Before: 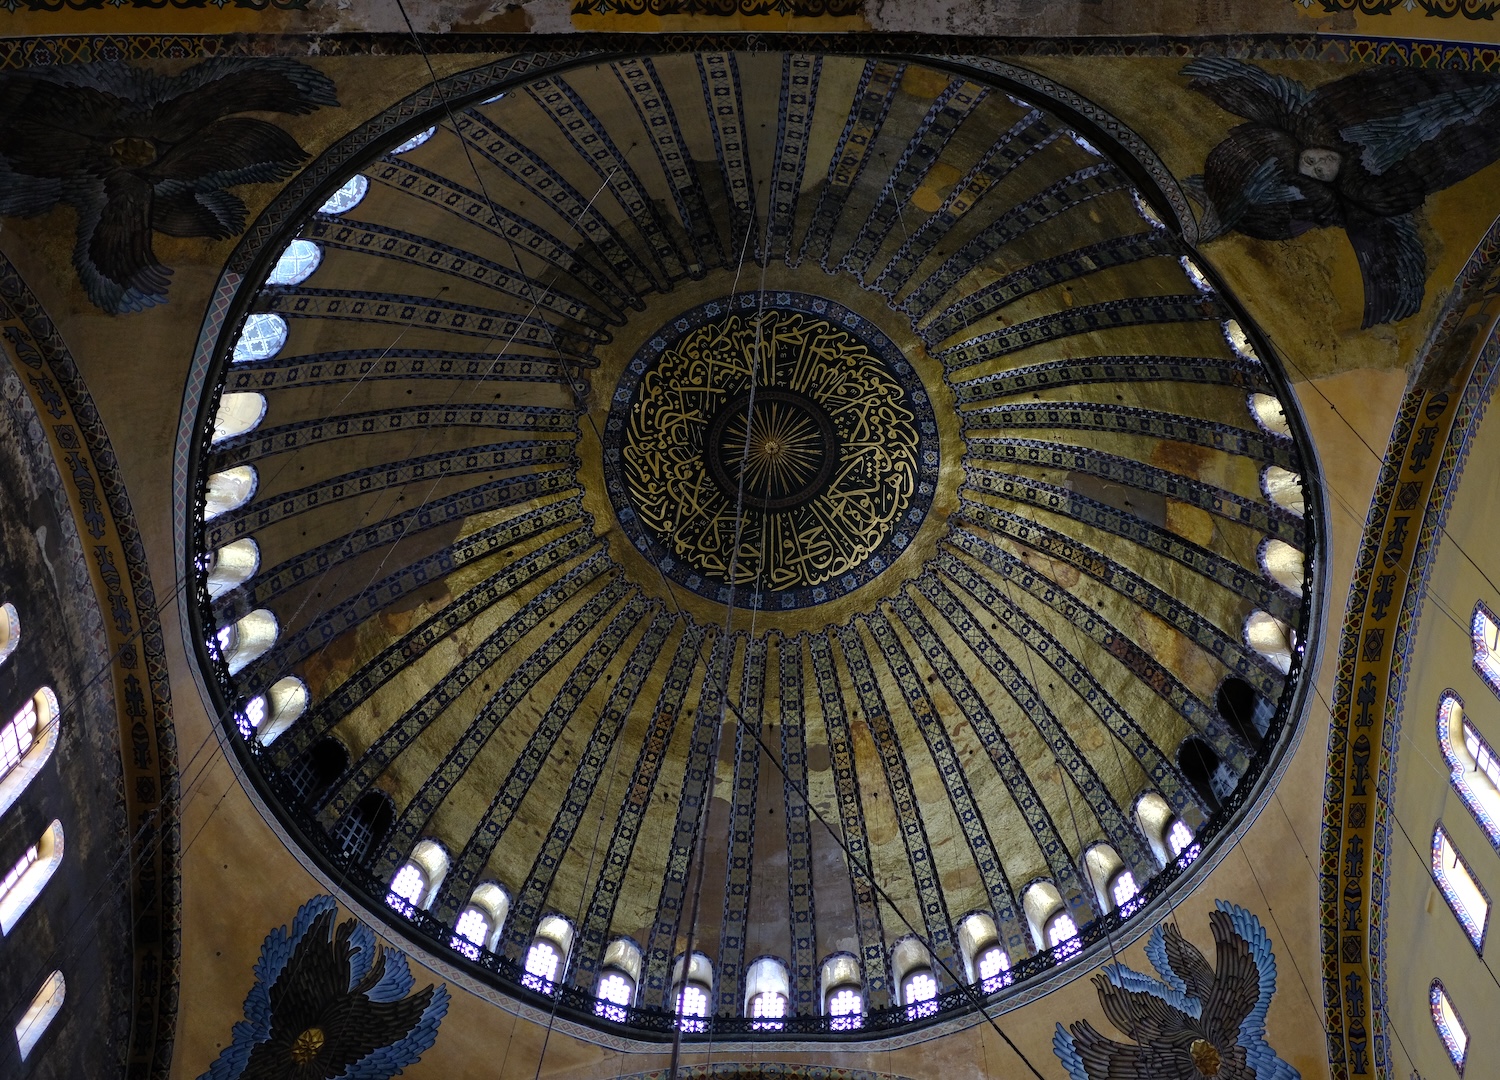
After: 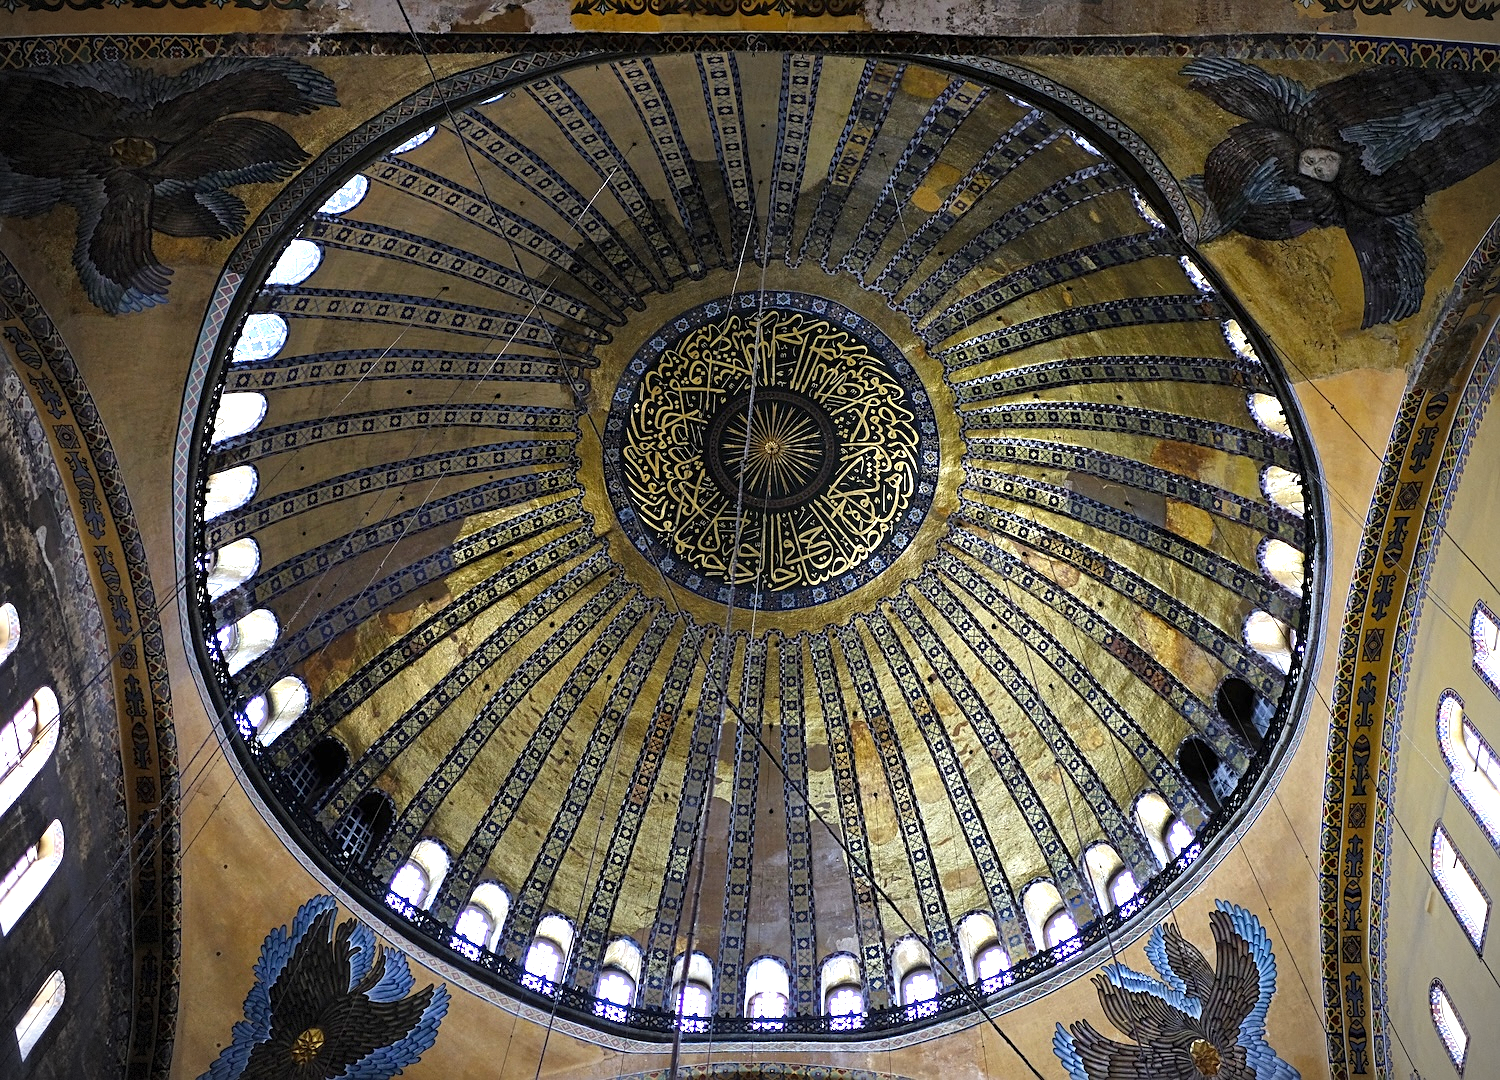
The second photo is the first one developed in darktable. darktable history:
sharpen: on, module defaults
exposure: exposure 1.269 EV, compensate exposure bias true, compensate highlight preservation false
vignetting: dithering 8-bit output, unbound false
